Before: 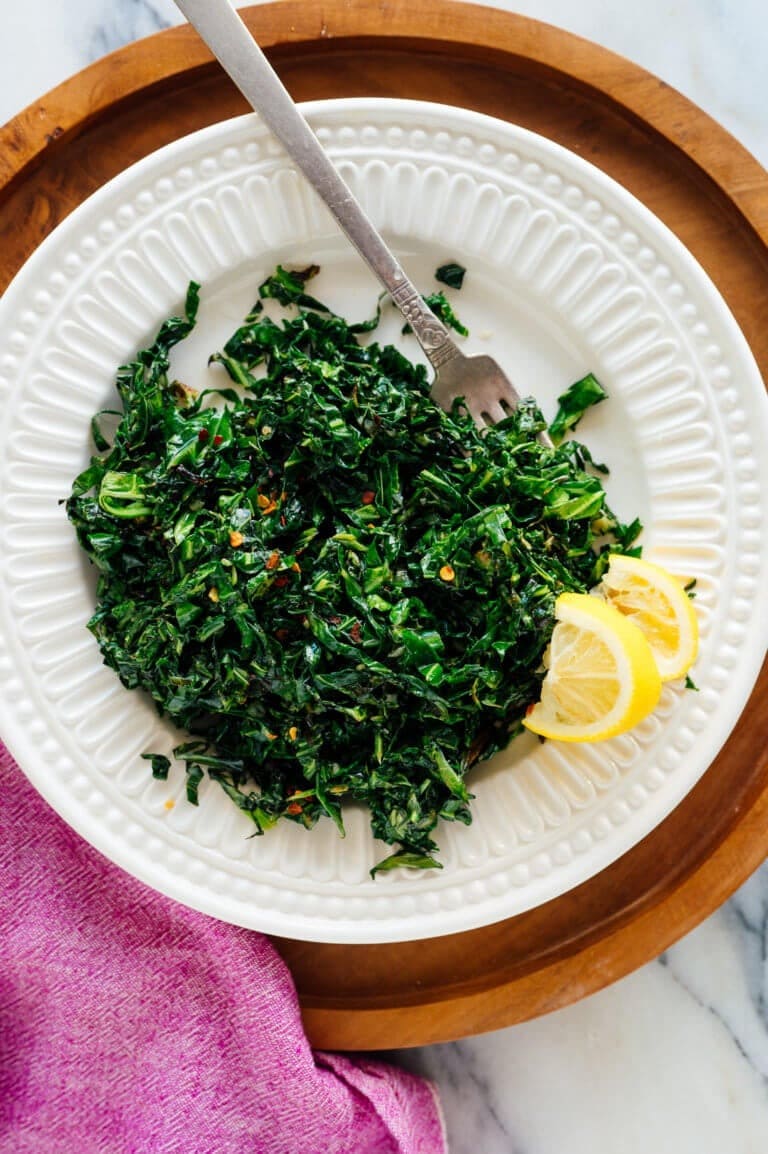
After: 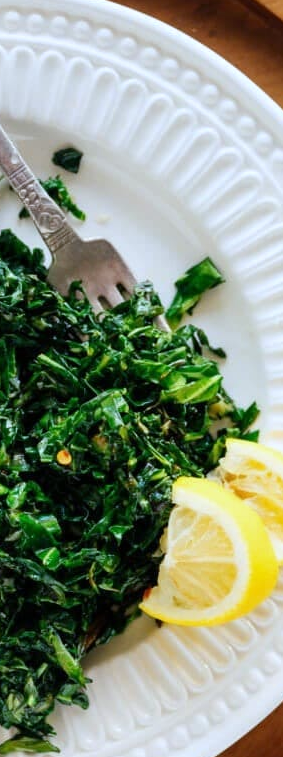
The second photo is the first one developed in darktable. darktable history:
crop and rotate: left 49.936%, top 10.094%, right 13.136%, bottom 24.256%
white balance: red 0.954, blue 1.079
